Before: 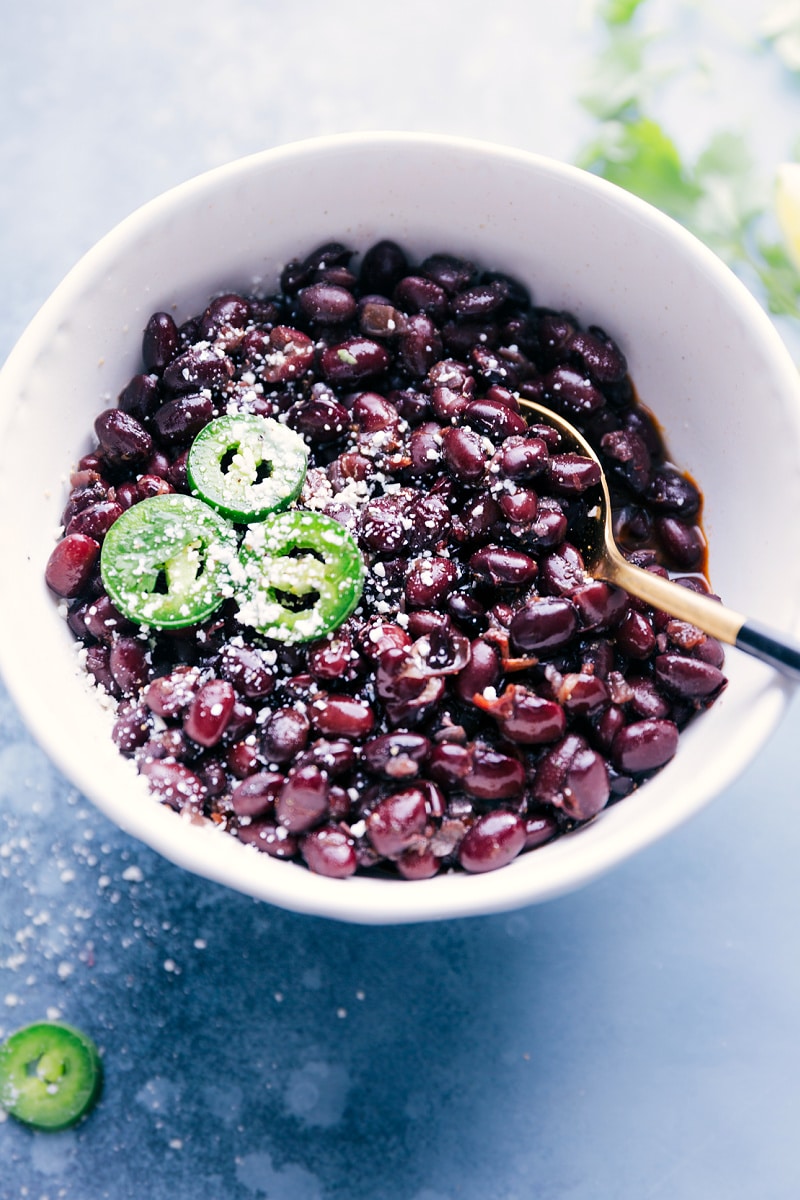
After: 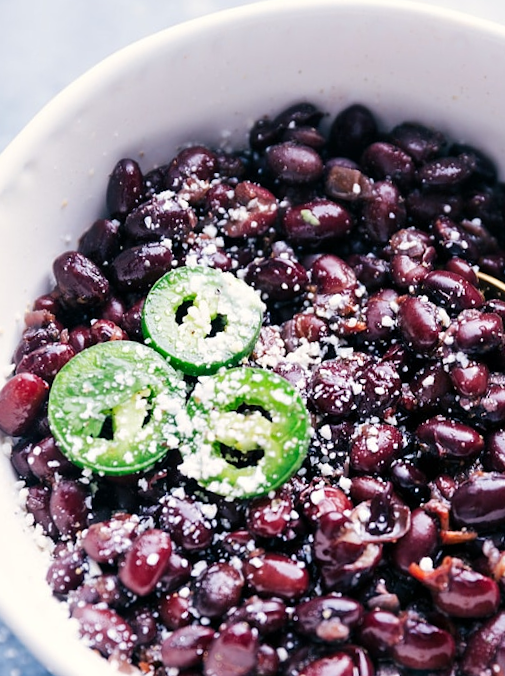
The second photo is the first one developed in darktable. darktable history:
crop and rotate: angle -4.44°, left 2.216%, top 7.026%, right 27.411%, bottom 30.228%
